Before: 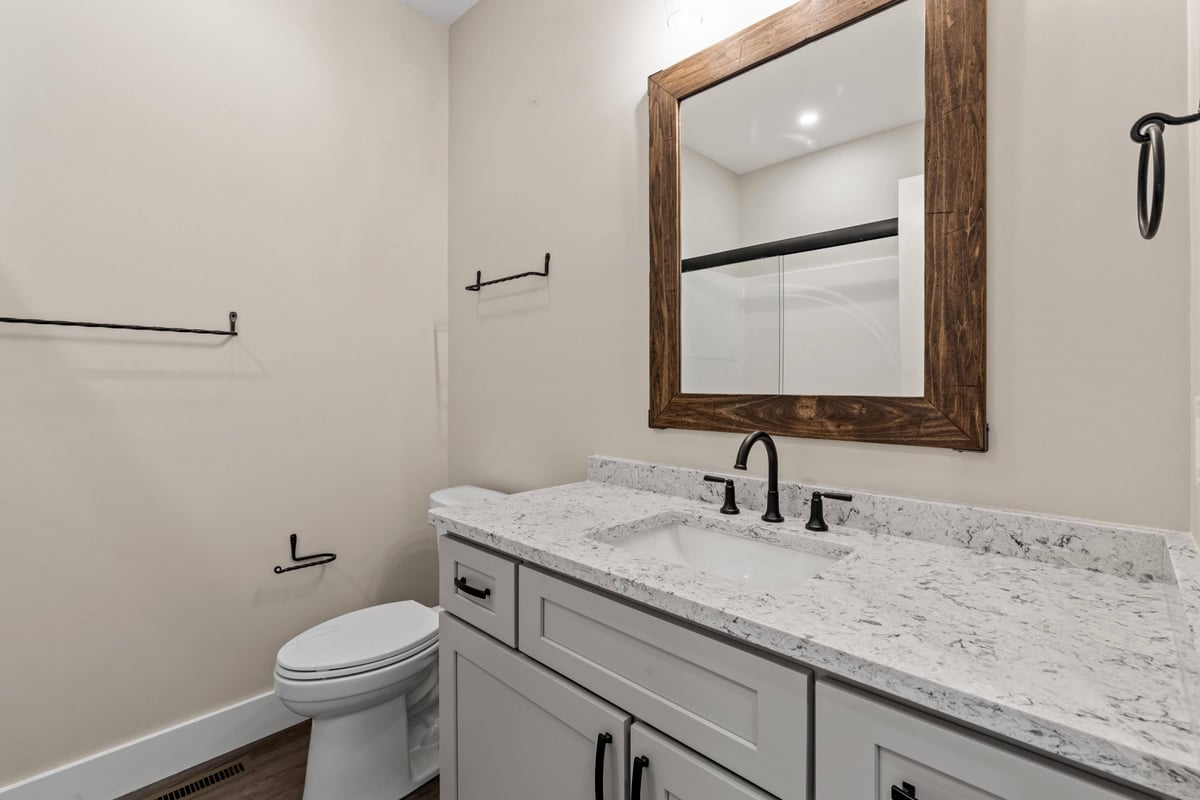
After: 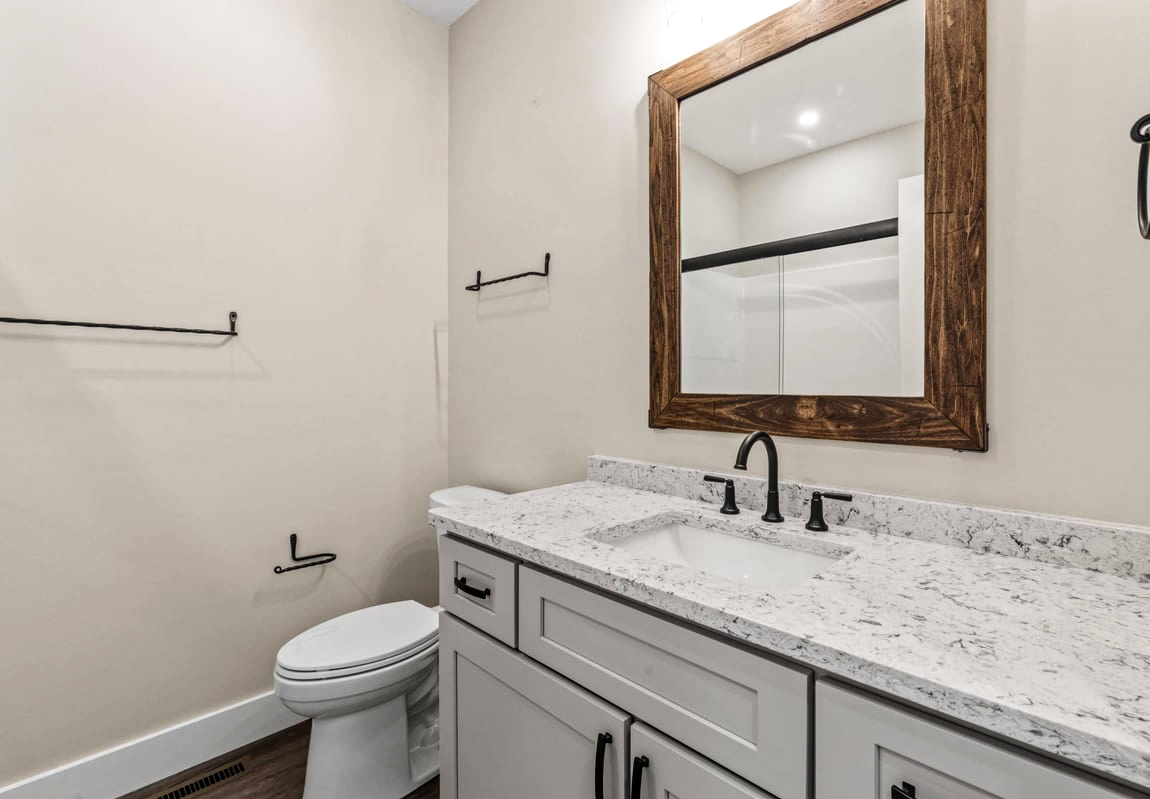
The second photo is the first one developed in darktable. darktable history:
local contrast: on, module defaults
crop: right 4.121%, bottom 0.038%
tone curve: curves: ch0 [(0, 0.036) (0.119, 0.115) (0.466, 0.498) (0.715, 0.767) (0.817, 0.865) (1, 0.998)]; ch1 [(0, 0) (0.377, 0.416) (0.44, 0.461) (0.487, 0.49) (0.514, 0.517) (0.536, 0.577) (0.66, 0.724) (1, 1)]; ch2 [(0, 0) (0.38, 0.405) (0.463, 0.443) (0.492, 0.486) (0.526, 0.541) (0.578, 0.598) (0.653, 0.698) (1, 1)], preserve colors none
